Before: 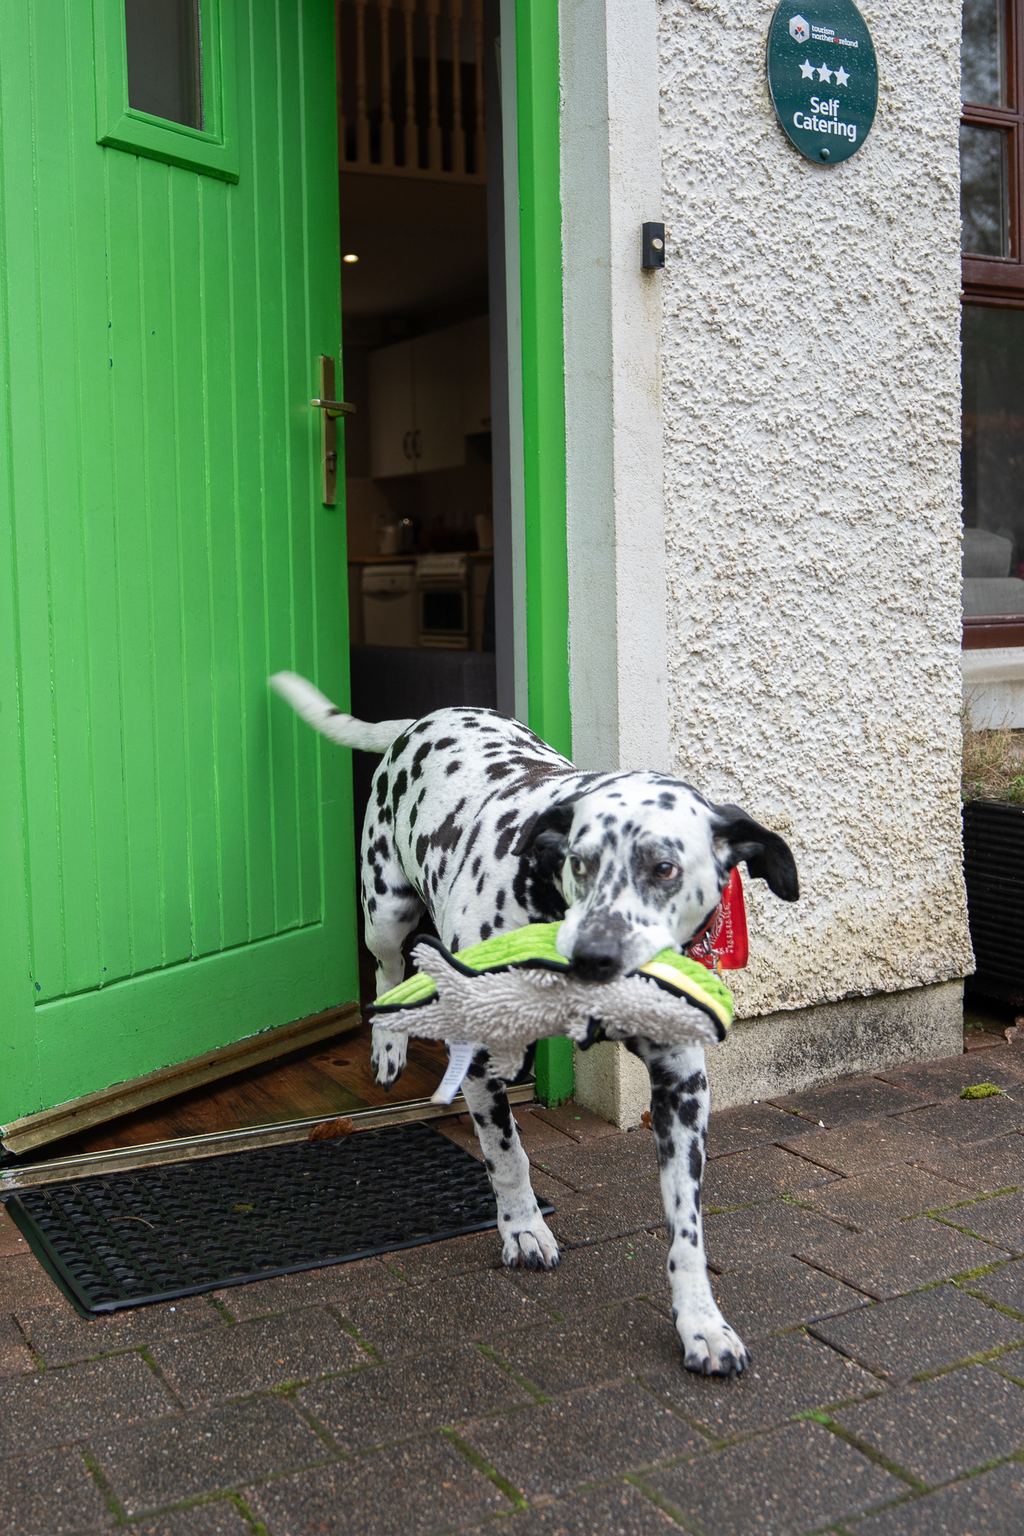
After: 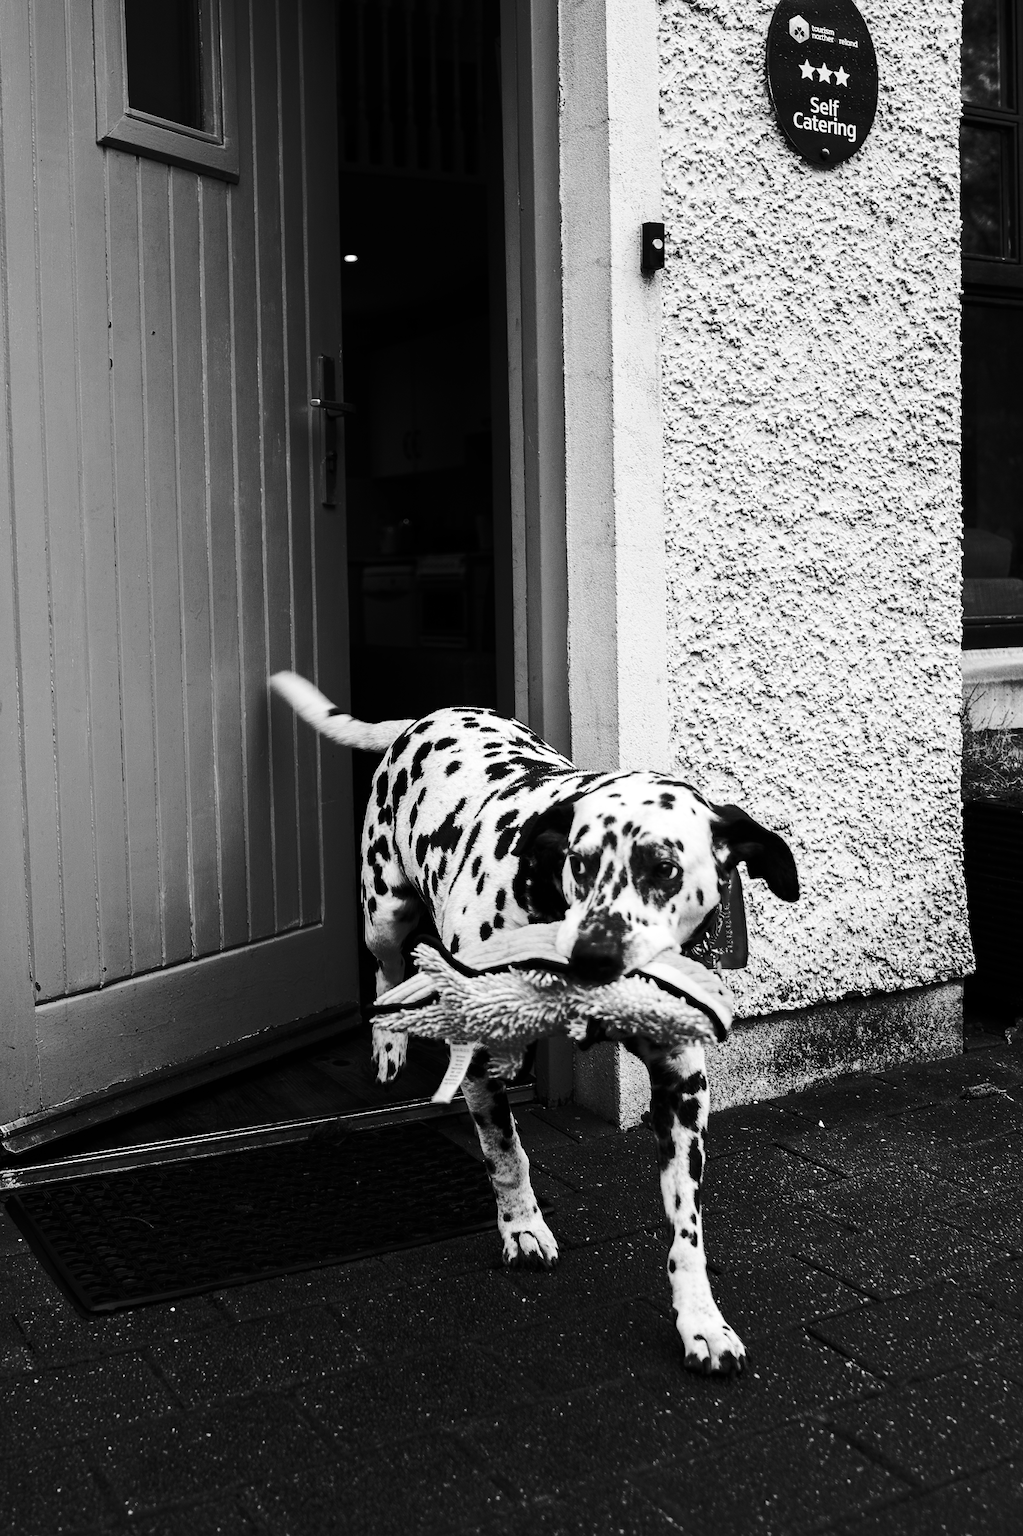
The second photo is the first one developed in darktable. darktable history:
exposure: exposure -0.36 EV, compensate highlight preservation false
base curve: curves: ch0 [(0, 0) (0.036, 0.025) (0.121, 0.166) (0.206, 0.329) (0.605, 0.79) (1, 1)], preserve colors none
color balance rgb: linear chroma grading › global chroma 40.15%, perceptual saturation grading › global saturation 60.58%, perceptual saturation grading › highlights 20.44%, perceptual saturation grading › shadows -50.36%, perceptual brilliance grading › highlights 2.19%, perceptual brilliance grading › mid-tones -50.36%, perceptual brilliance grading › shadows -50.36%
monochrome: on, module defaults
tone equalizer: -8 EV -0.417 EV, -7 EV -0.389 EV, -6 EV -0.333 EV, -5 EV -0.222 EV, -3 EV 0.222 EV, -2 EV 0.333 EV, -1 EV 0.389 EV, +0 EV 0.417 EV, edges refinement/feathering 500, mask exposure compensation -1.57 EV, preserve details no
